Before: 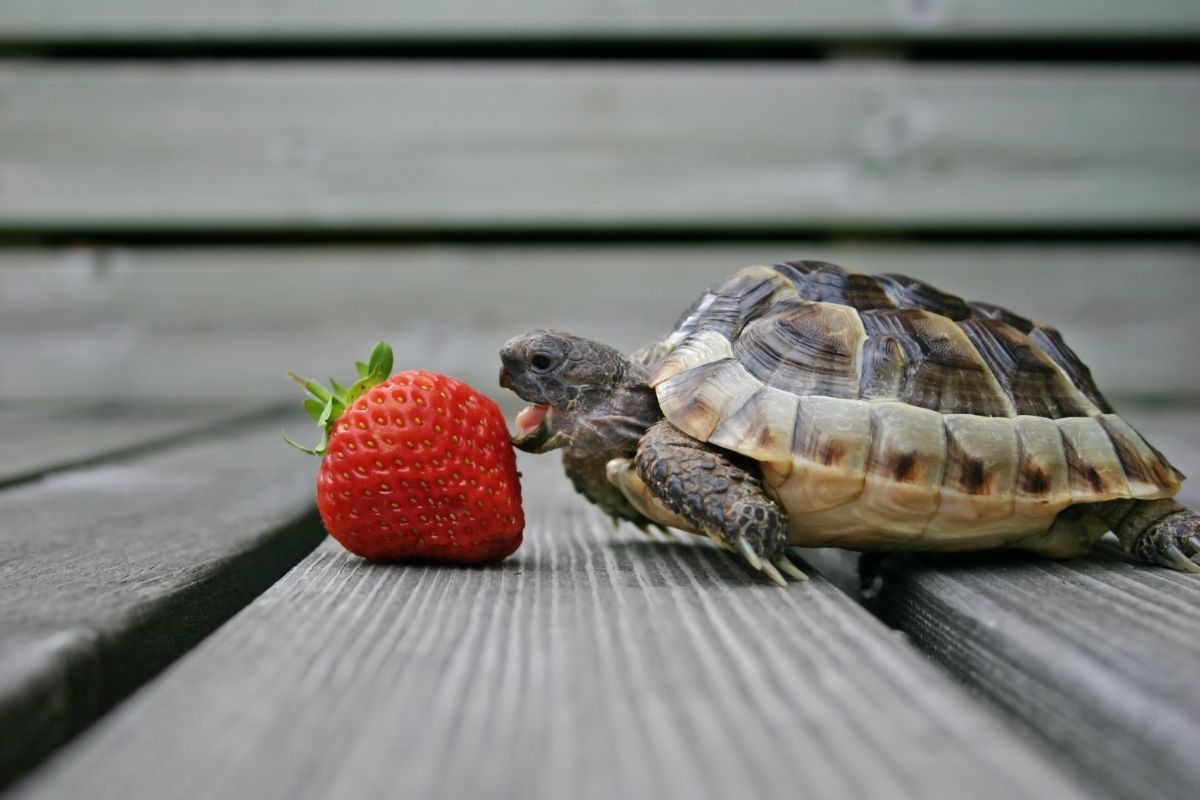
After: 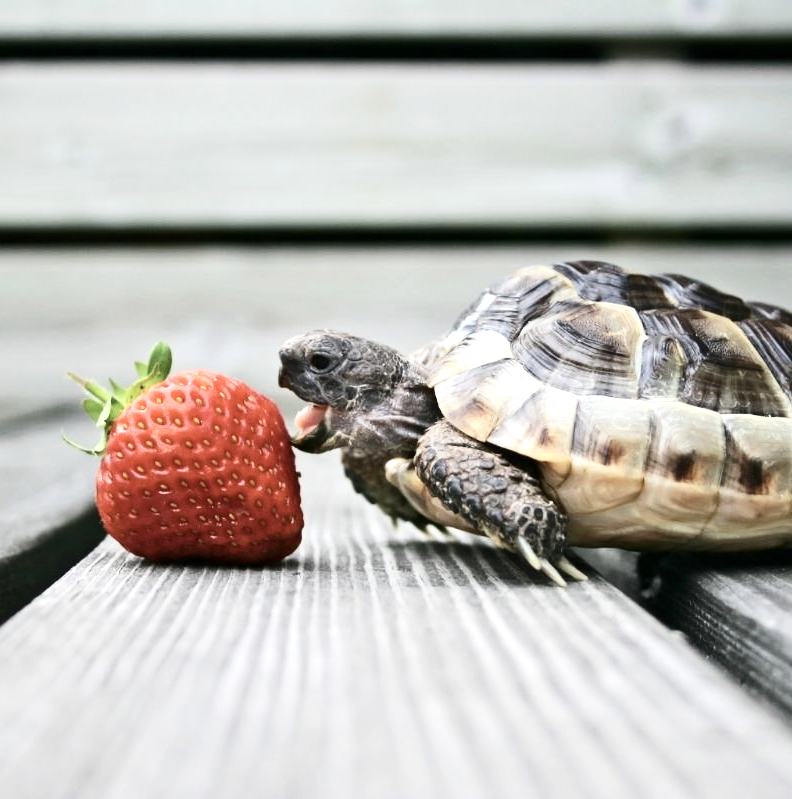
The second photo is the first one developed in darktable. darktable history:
crop and rotate: left 18.442%, right 15.508%
contrast brightness saturation: contrast 0.25, saturation -0.31
exposure: black level correction 0, exposure 0.9 EV, compensate highlight preservation false
